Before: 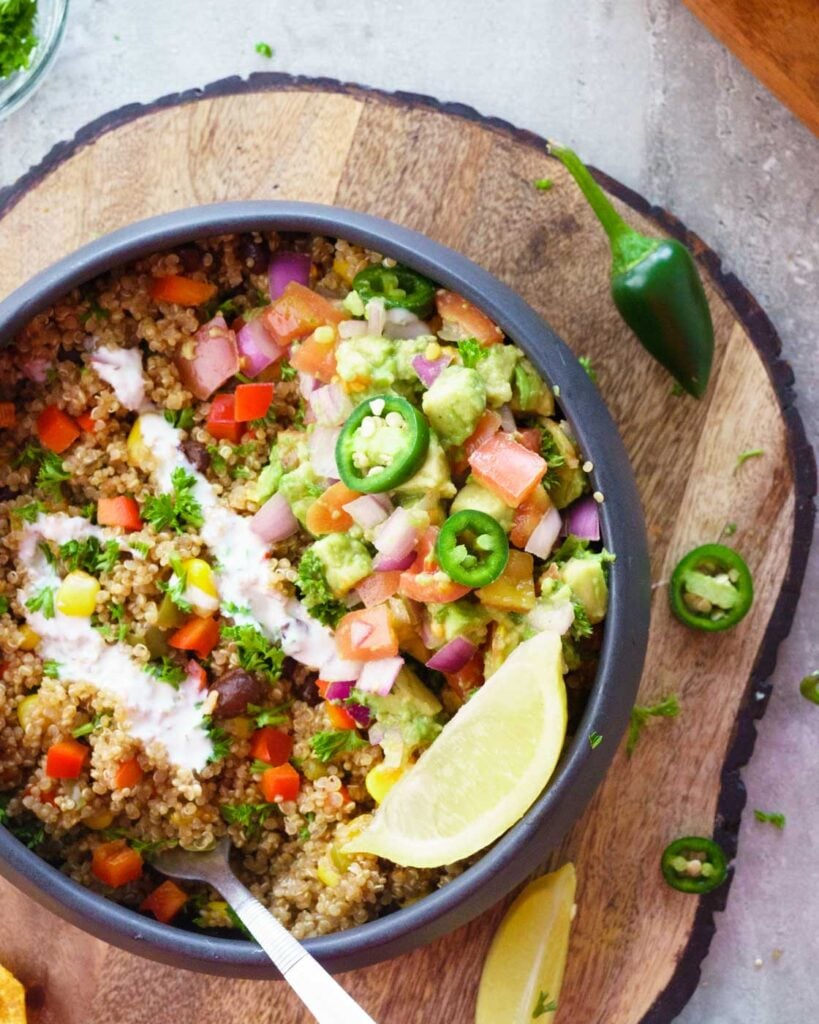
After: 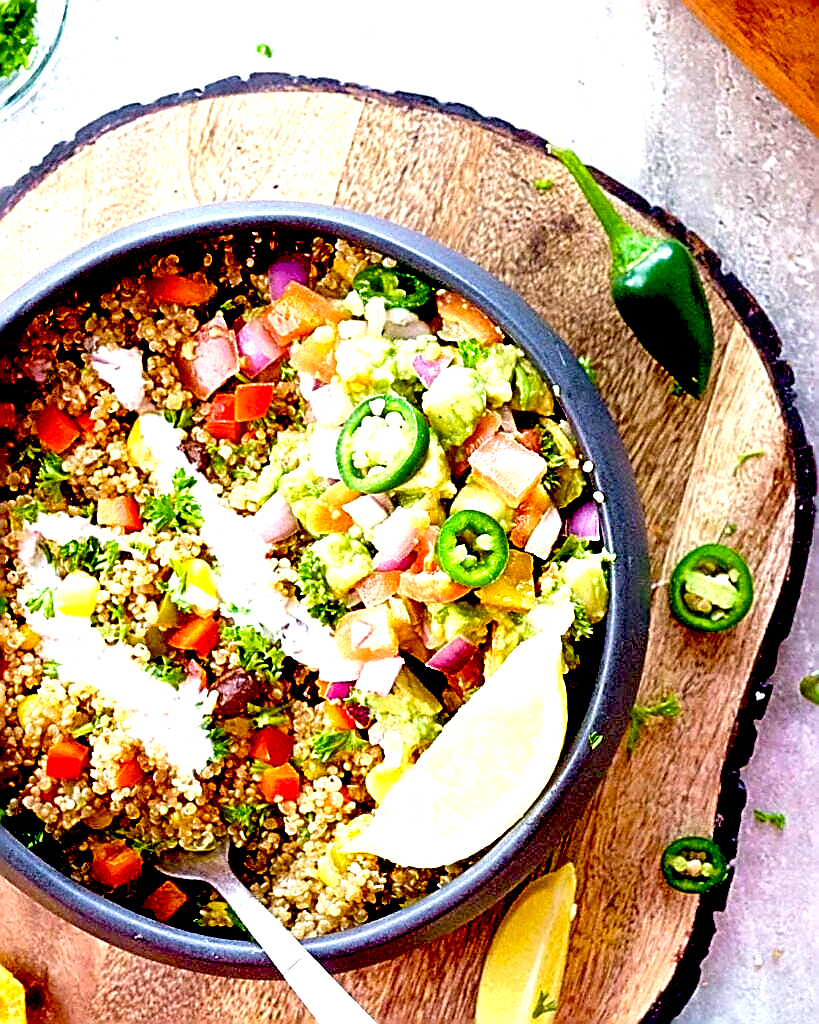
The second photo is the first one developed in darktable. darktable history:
exposure: black level correction 0.036, exposure 0.908 EV, compensate highlight preservation false
sharpen: amount 1.857
velvia: strength 17.07%
